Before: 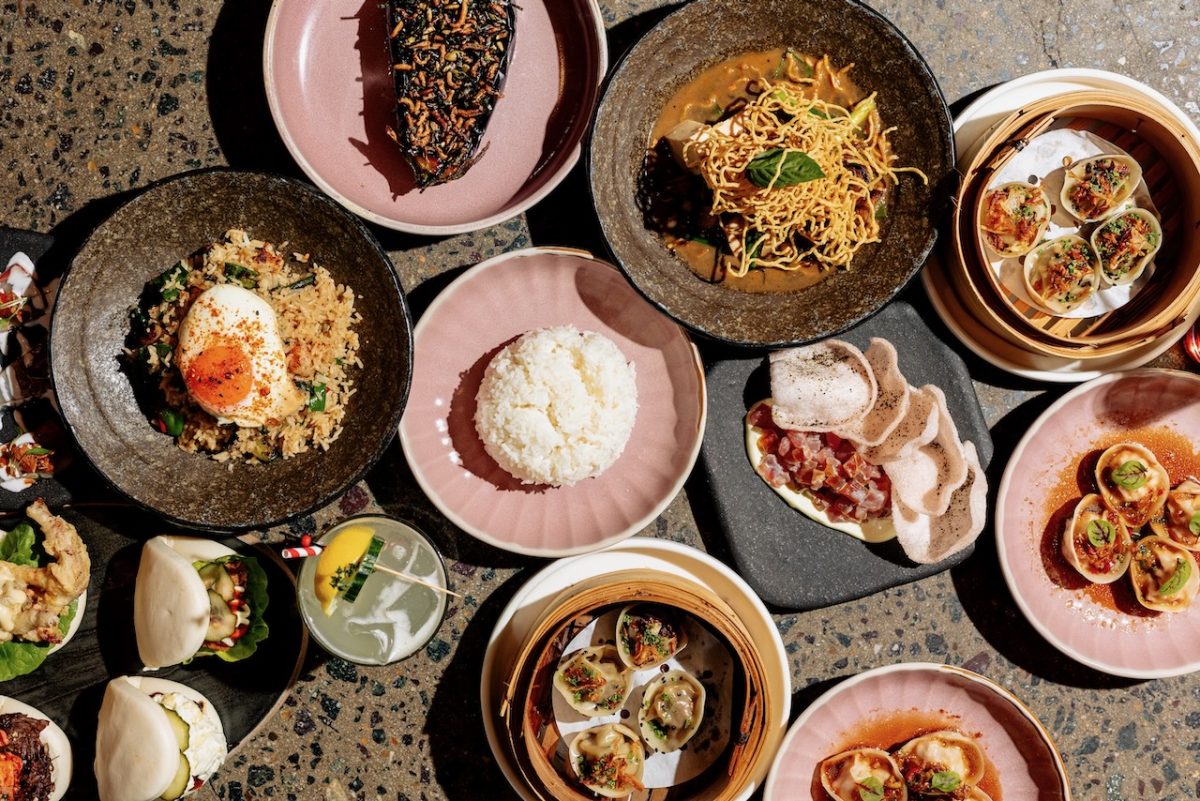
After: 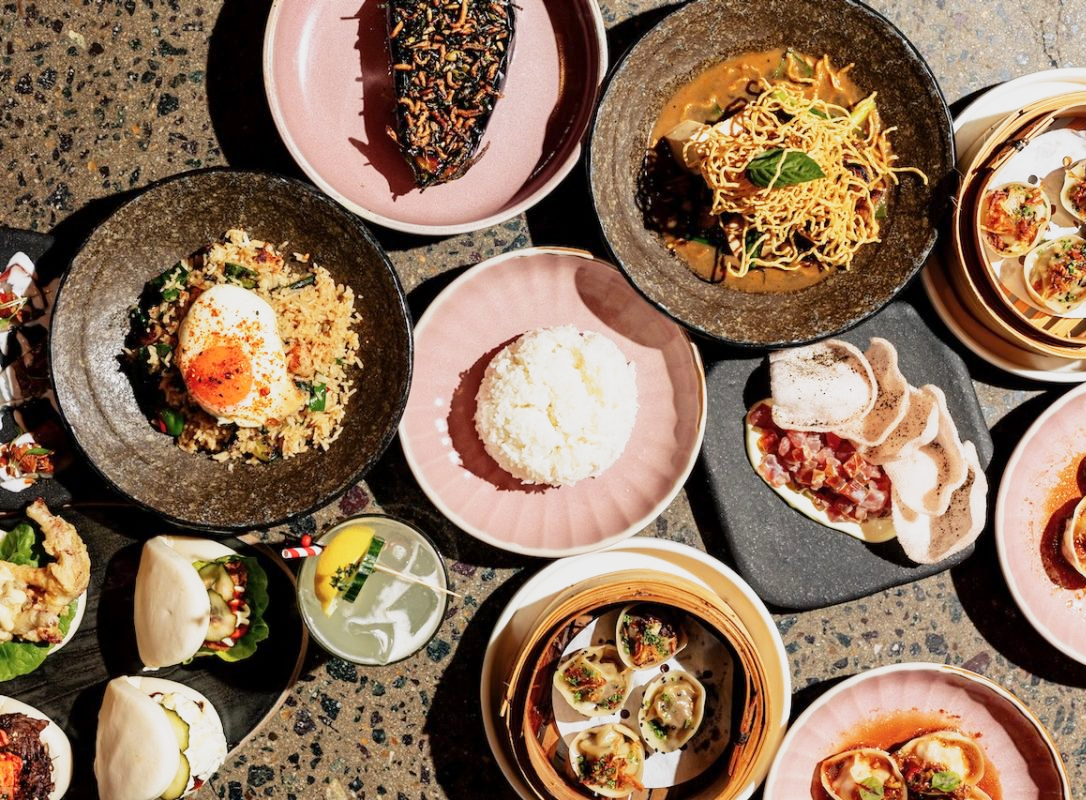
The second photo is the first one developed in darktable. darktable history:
crop: right 9.483%, bottom 0.037%
base curve: curves: ch0 [(0, 0) (0.088, 0.125) (0.176, 0.251) (0.354, 0.501) (0.613, 0.749) (1, 0.877)], preserve colors none
